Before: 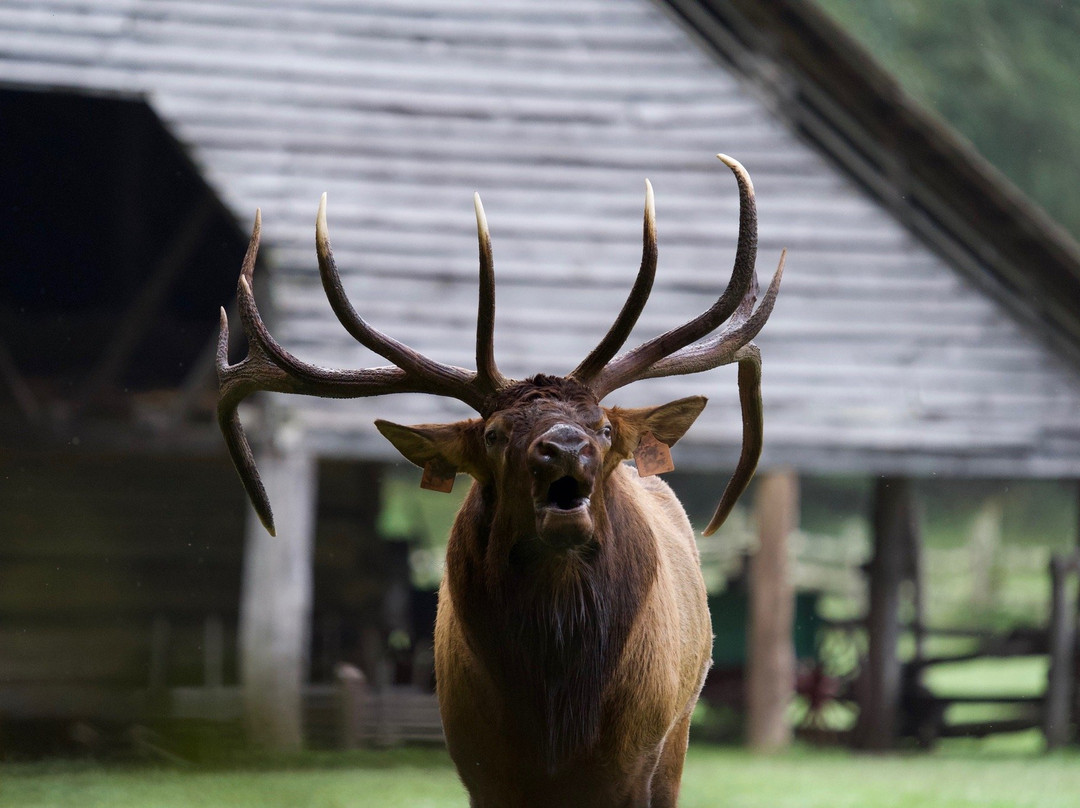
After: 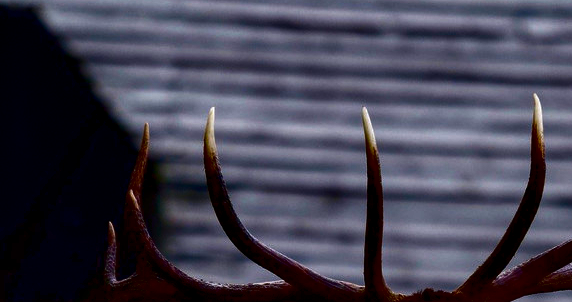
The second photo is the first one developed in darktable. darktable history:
local contrast: on, module defaults
exposure: exposure -0.04 EV, compensate highlight preservation false
contrast brightness saturation: brightness -0.984, saturation 0.986
crop: left 10.382%, top 10.612%, right 36.564%, bottom 51.942%
